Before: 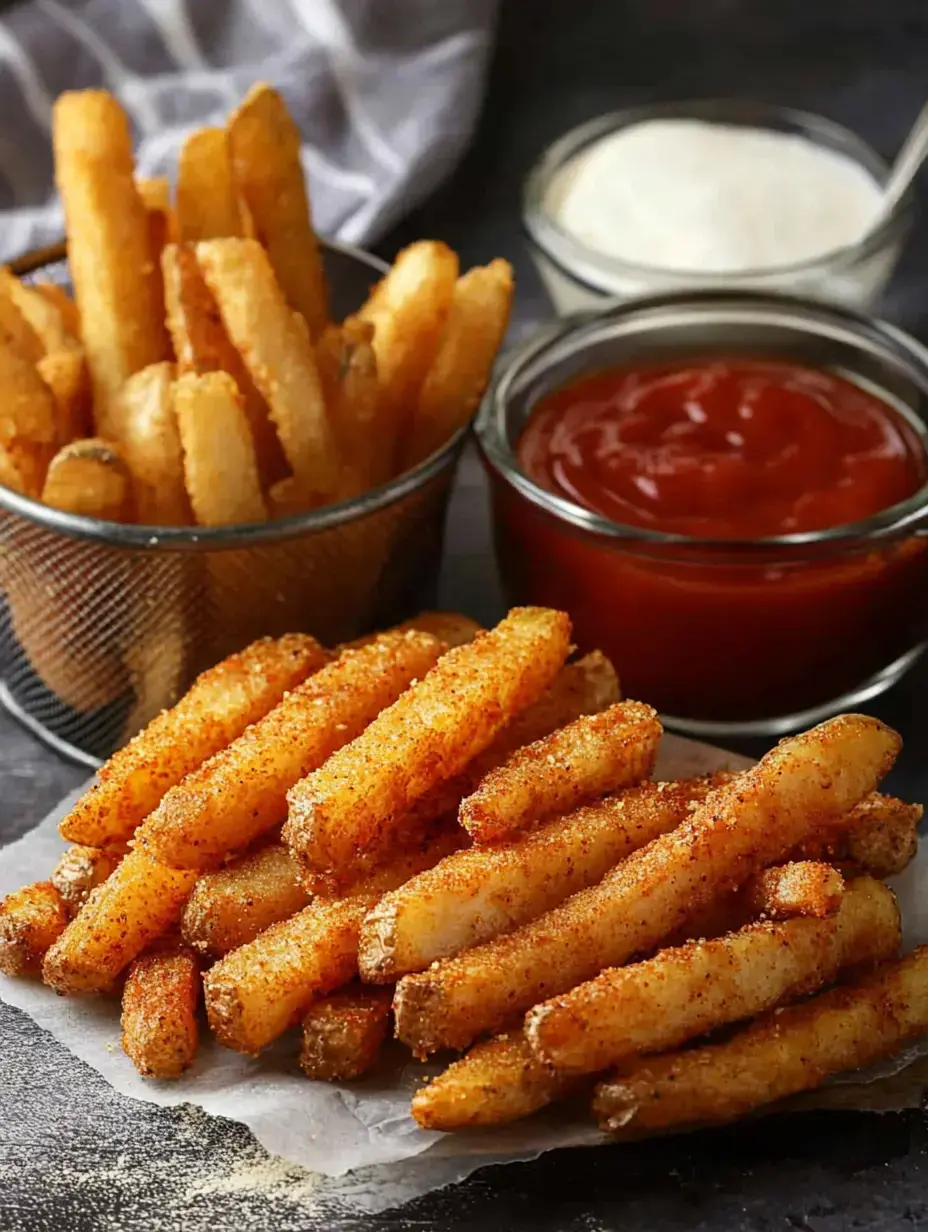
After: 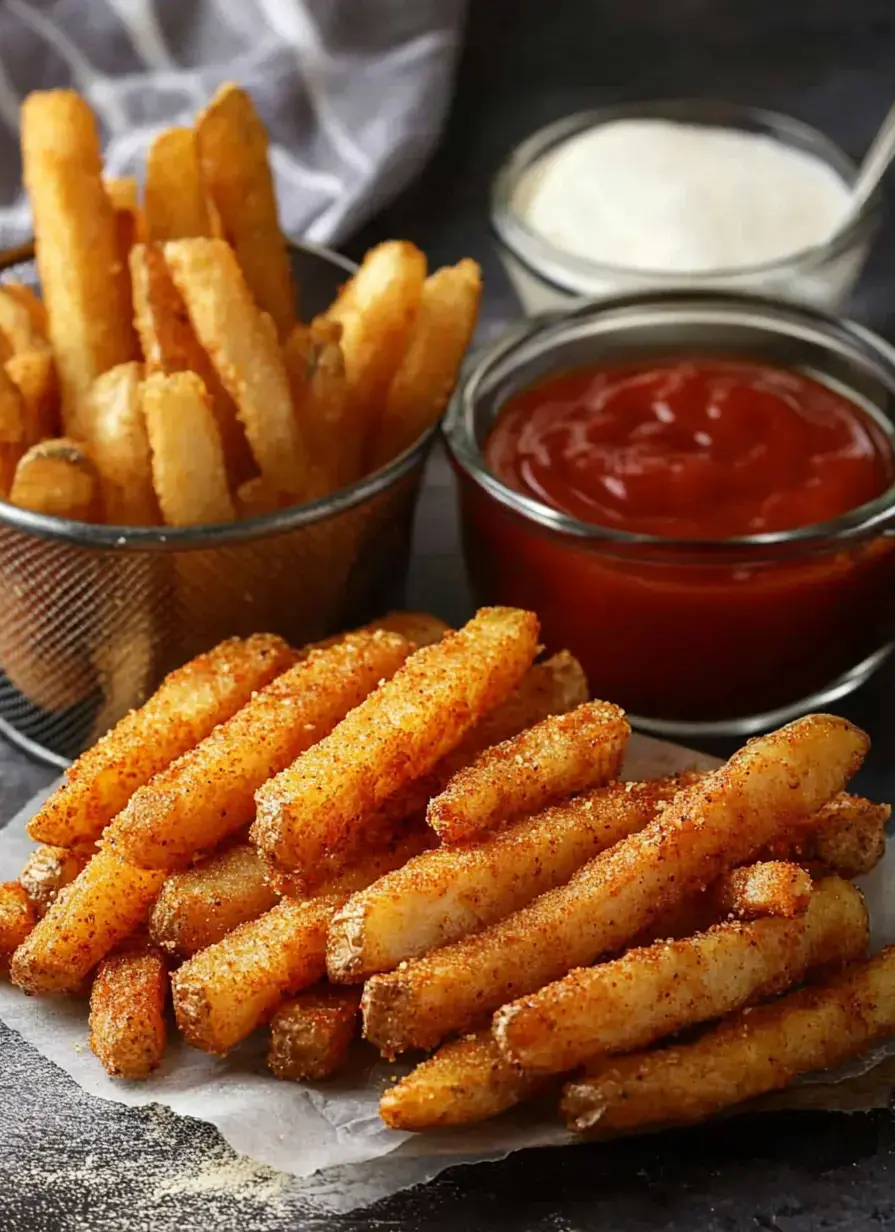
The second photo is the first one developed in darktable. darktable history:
crop and rotate: left 3.527%
